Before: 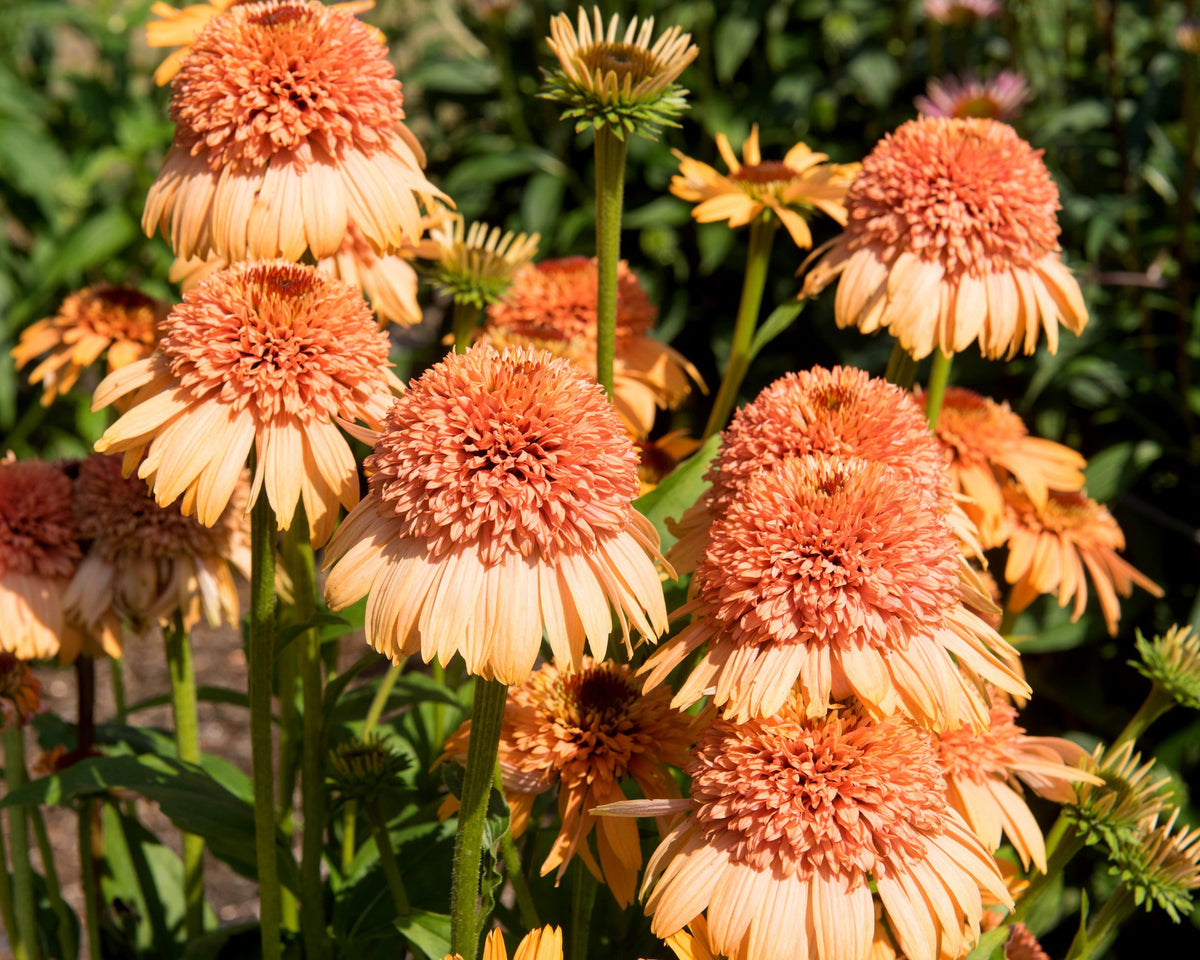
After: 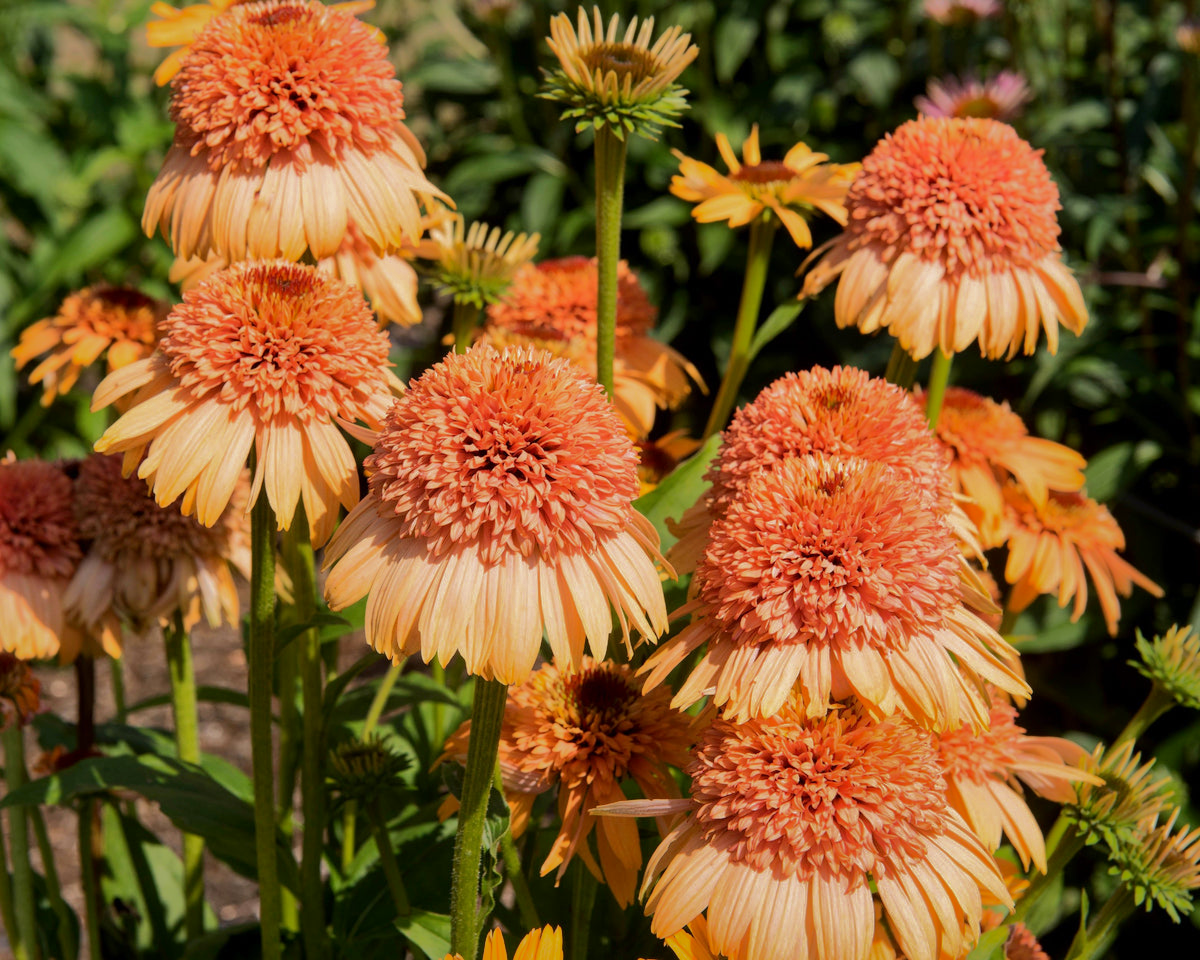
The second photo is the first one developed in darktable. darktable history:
shadows and highlights: shadows -18.41, highlights -73.06
